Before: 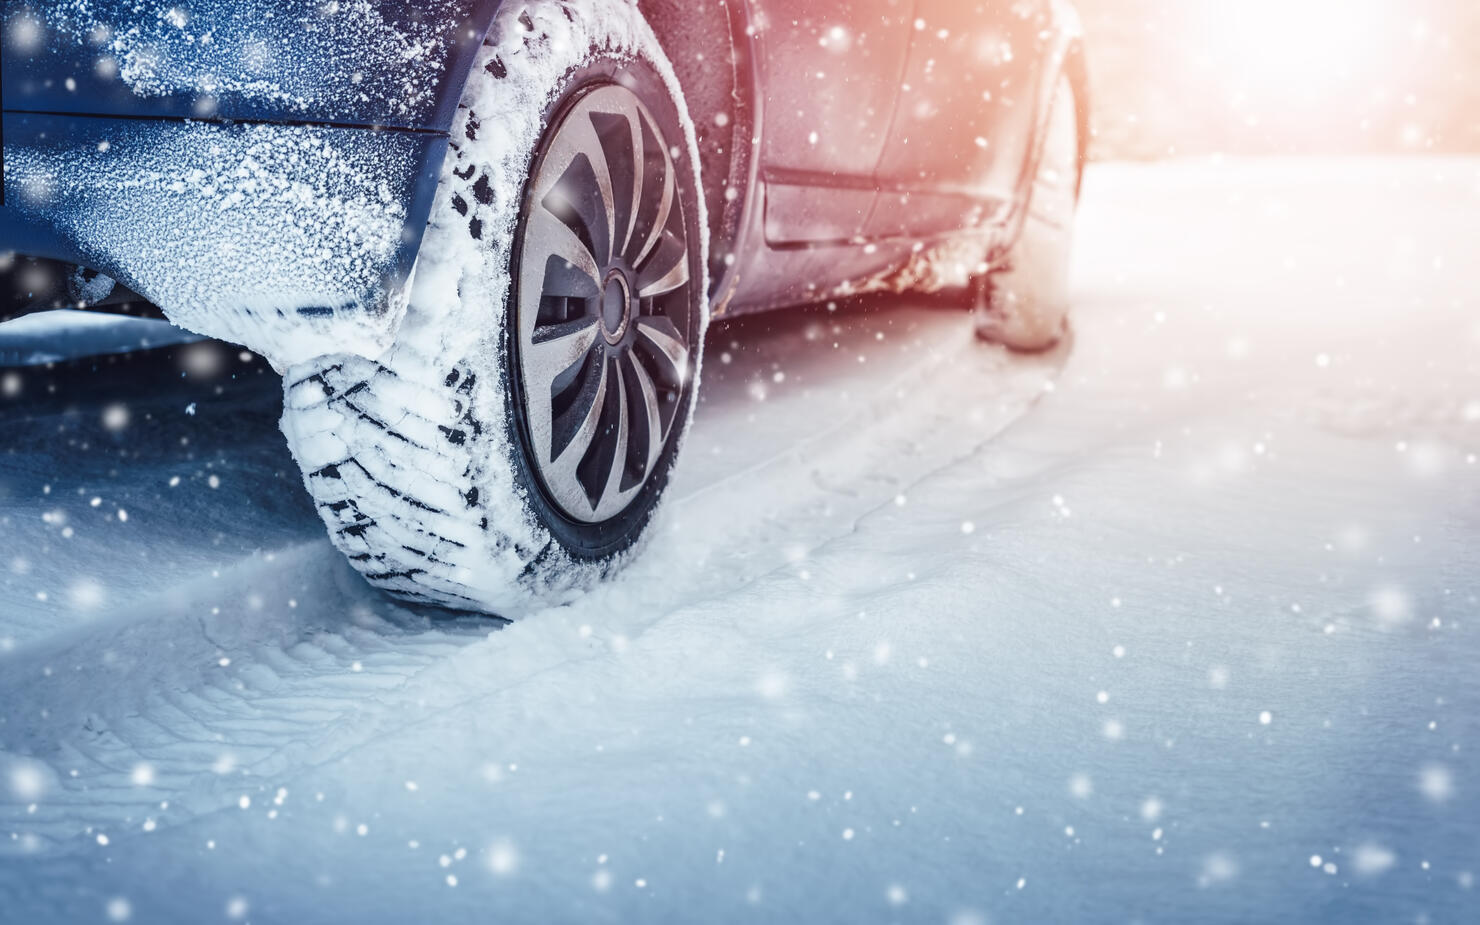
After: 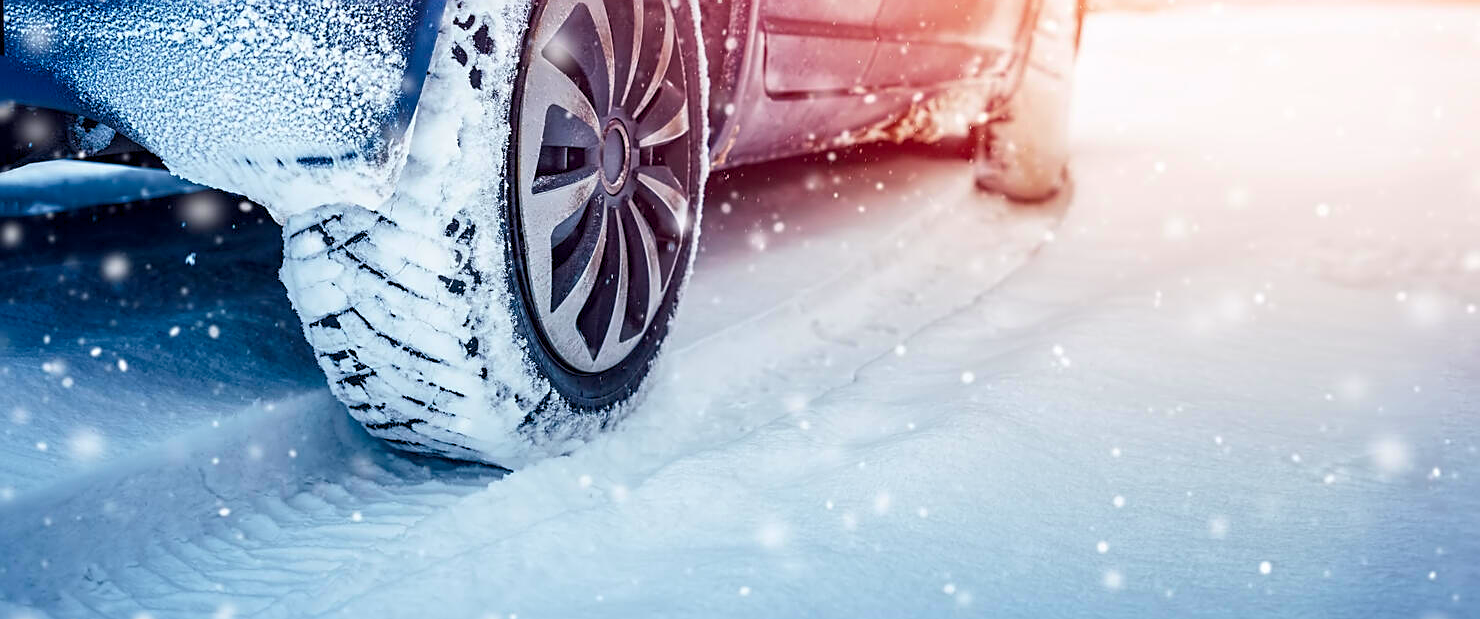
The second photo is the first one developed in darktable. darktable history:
color balance rgb: global offset › luminance -0.47%, perceptual saturation grading › global saturation 25.116%, global vibrance 34.383%
sharpen: on, module defaults
crop: top 16.254%, bottom 16.745%
